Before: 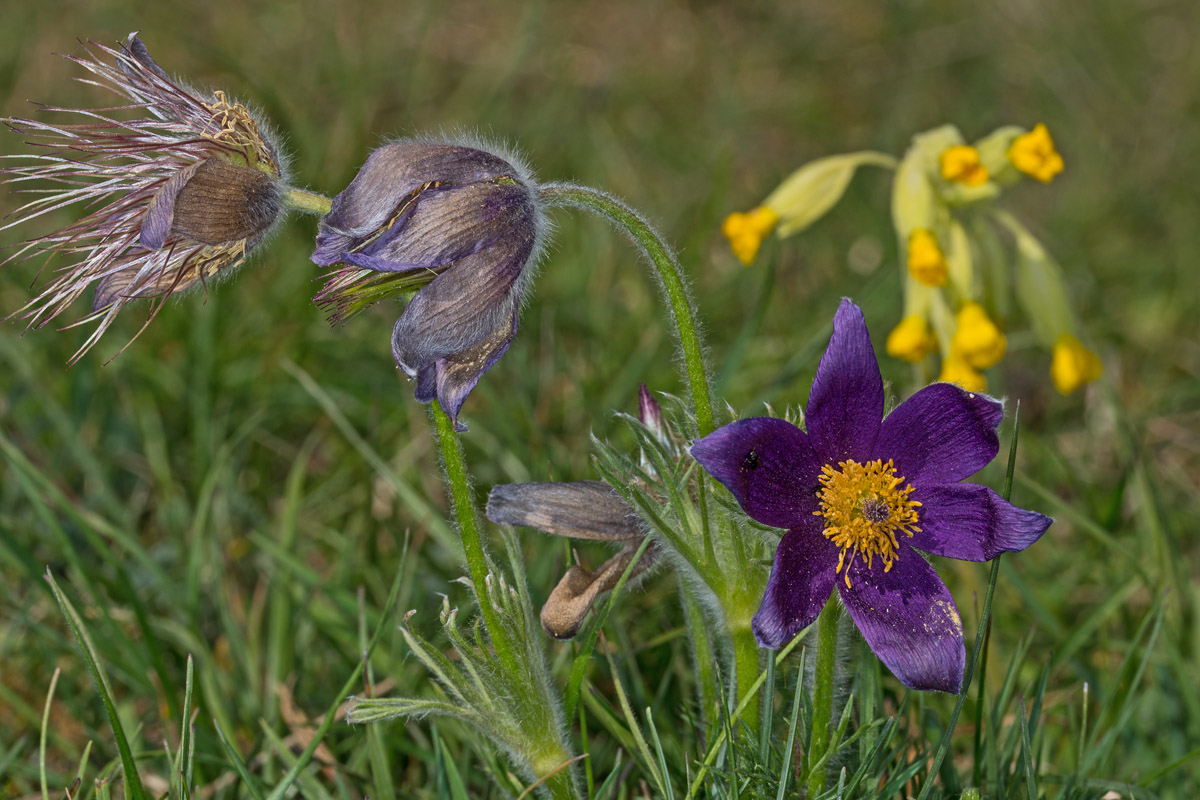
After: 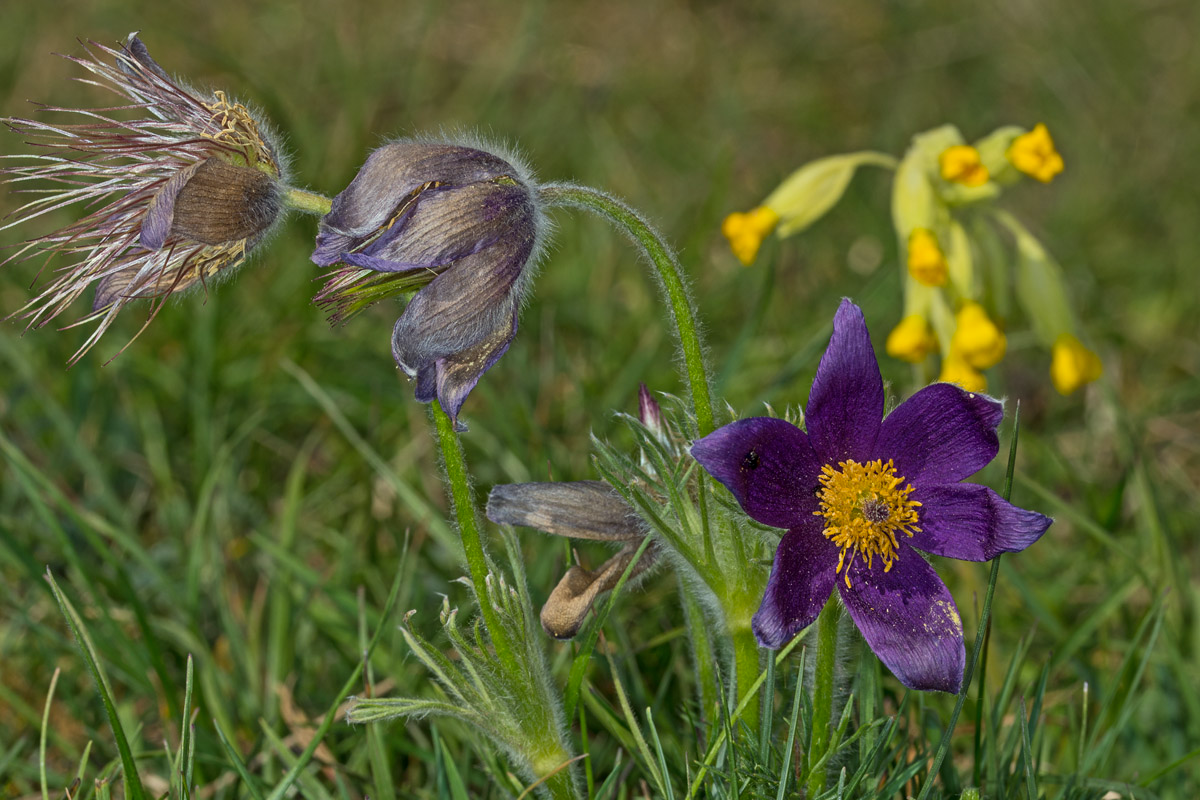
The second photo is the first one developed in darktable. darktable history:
color correction: highlights a* -4.32, highlights b* 6.68
contrast equalizer: octaves 7, y [[0.518, 0.517, 0.501, 0.5, 0.5, 0.5], [0.5 ×6], [0.5 ×6], [0 ×6], [0 ×6]]
tone equalizer: edges refinement/feathering 500, mask exposure compensation -1.57 EV, preserve details guided filter
